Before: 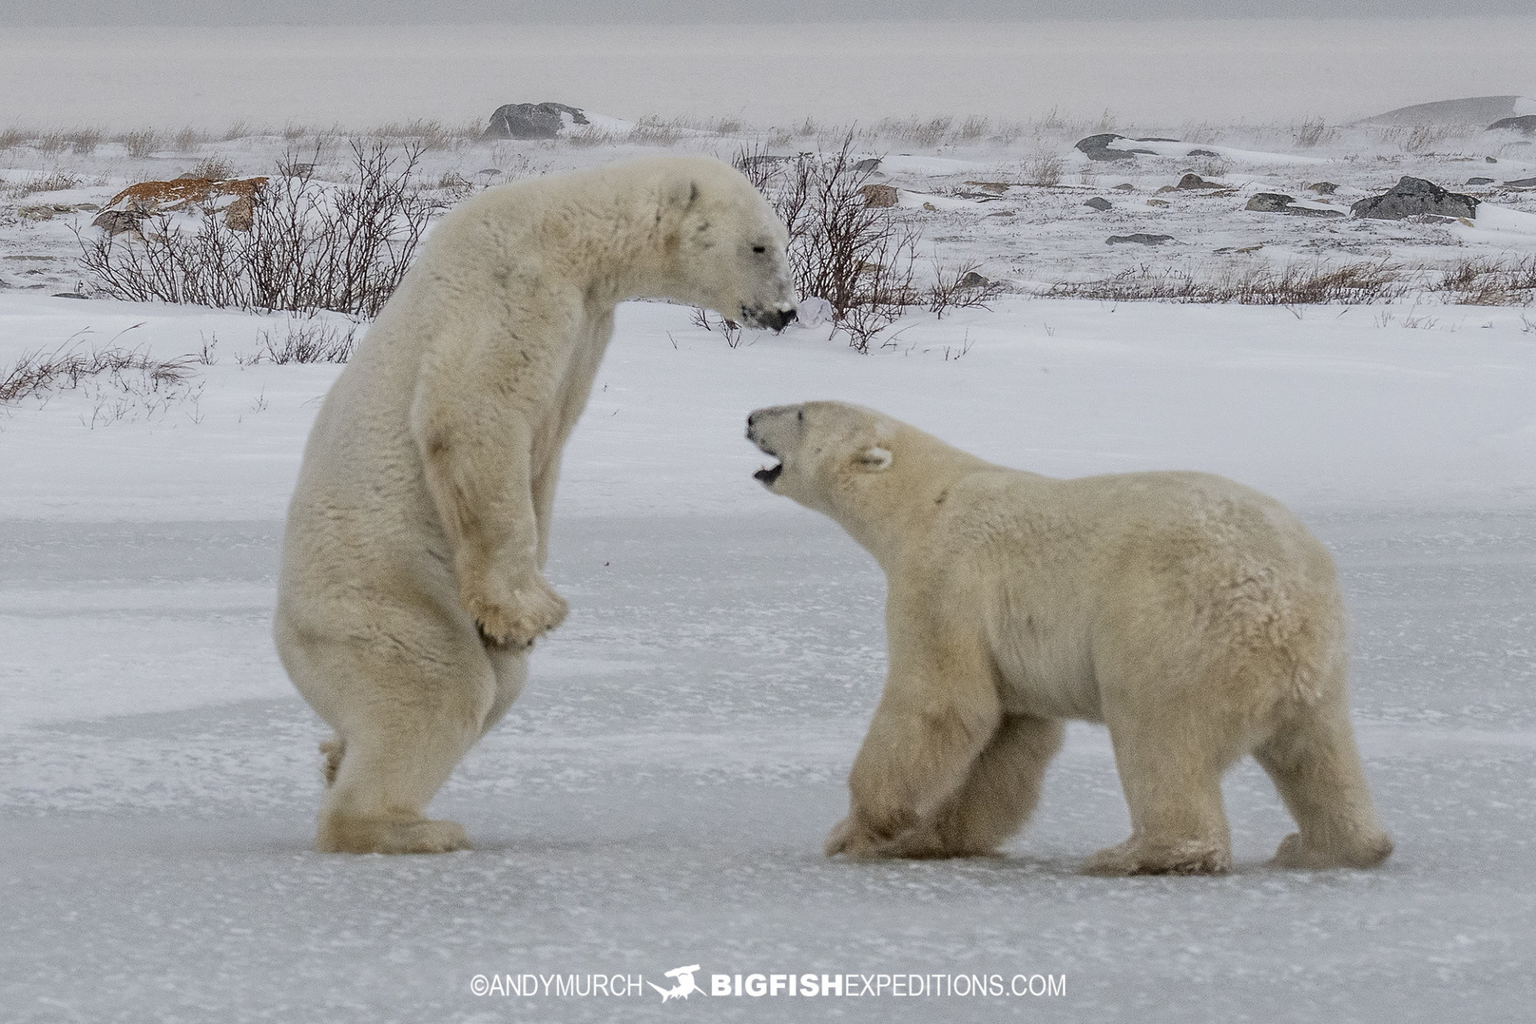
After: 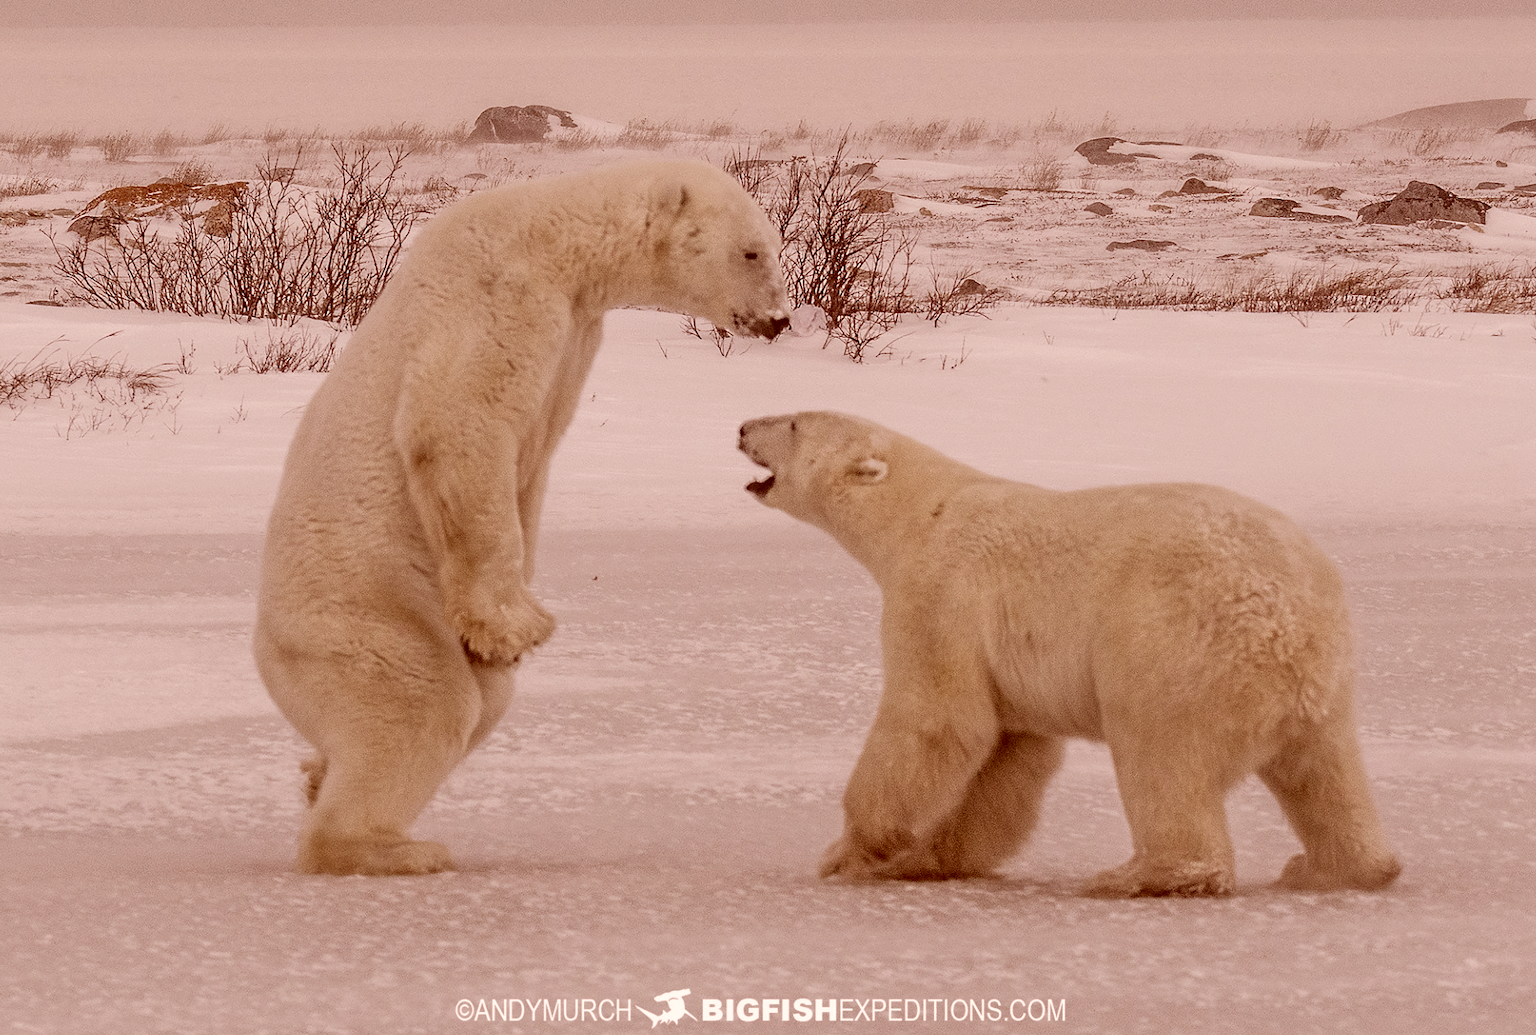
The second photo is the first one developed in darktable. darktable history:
color correction: highlights a* 9.03, highlights b* 8.81, shadows a* 39.42, shadows b* 39.87, saturation 0.768
crop and rotate: left 1.753%, right 0.671%, bottom 1.301%
